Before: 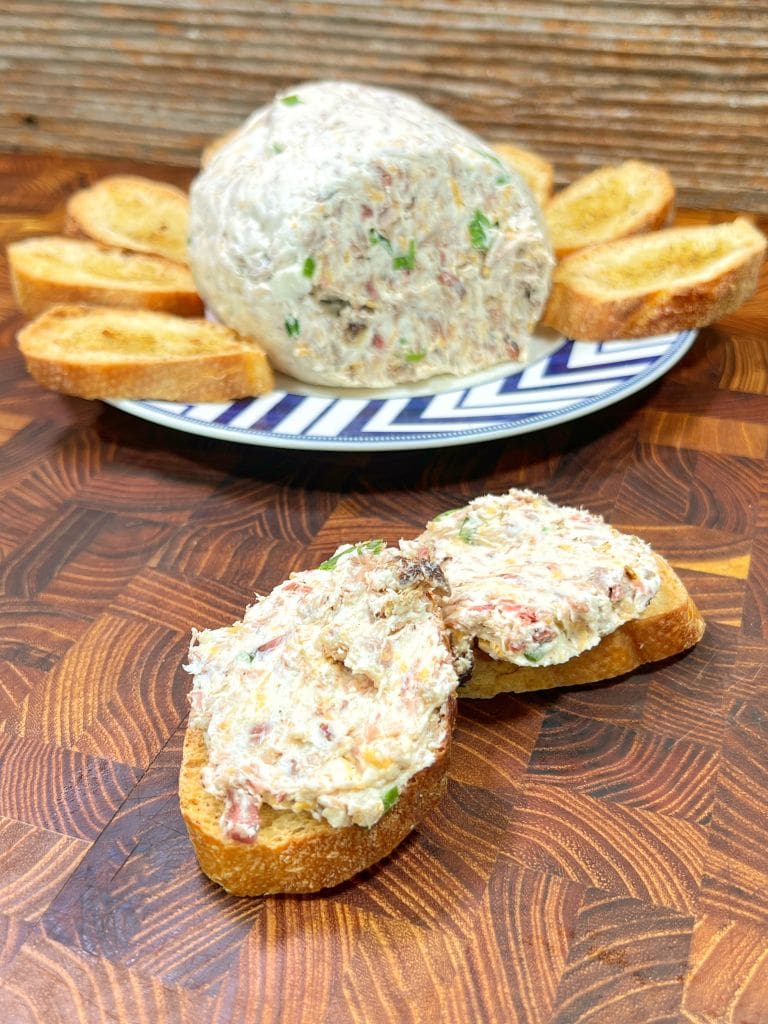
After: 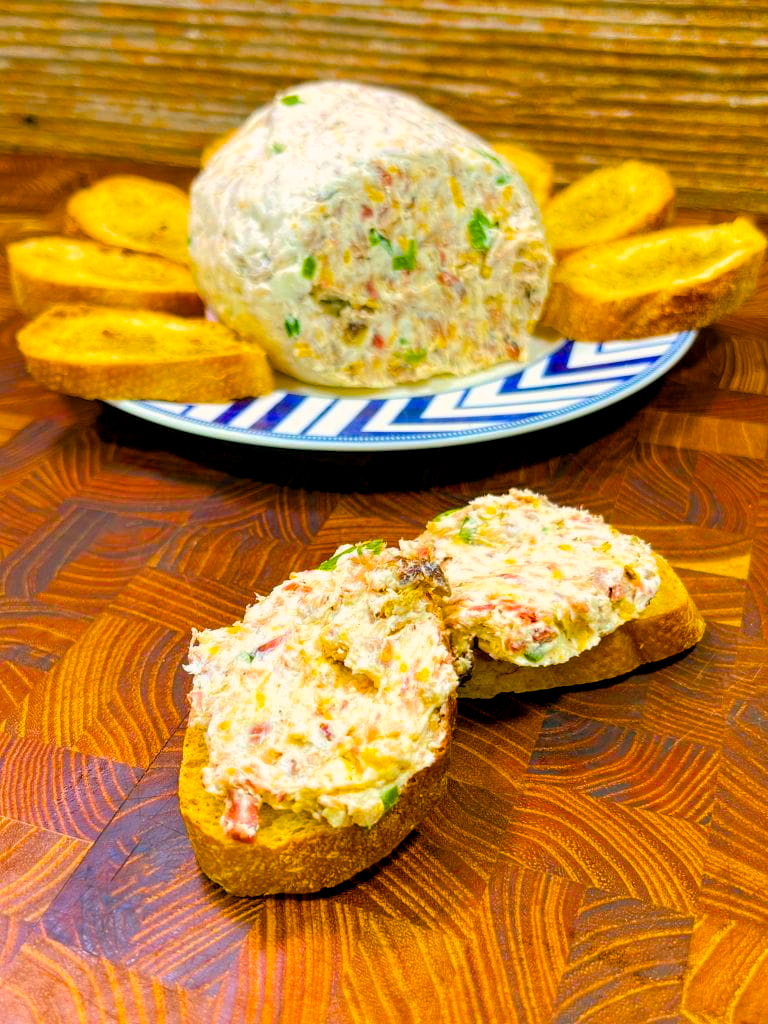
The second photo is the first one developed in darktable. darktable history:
color balance rgb: highlights gain › chroma 1.351%, highlights gain › hue 57.06°, global offset › luminance -0.385%, linear chroma grading › global chroma 3.369%, perceptual saturation grading › global saturation 64.317%, perceptual saturation grading › highlights 59.888%, perceptual saturation grading › mid-tones 49.3%, perceptual saturation grading › shadows 49.416%
